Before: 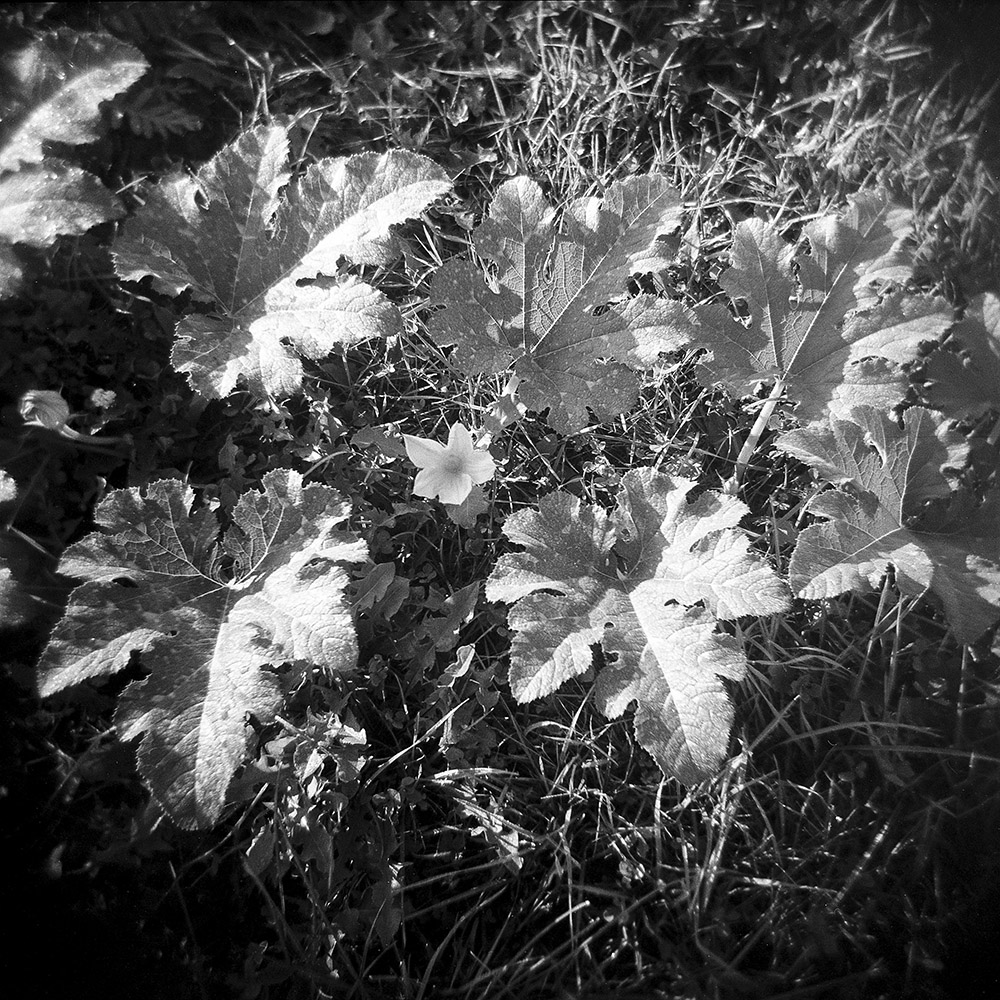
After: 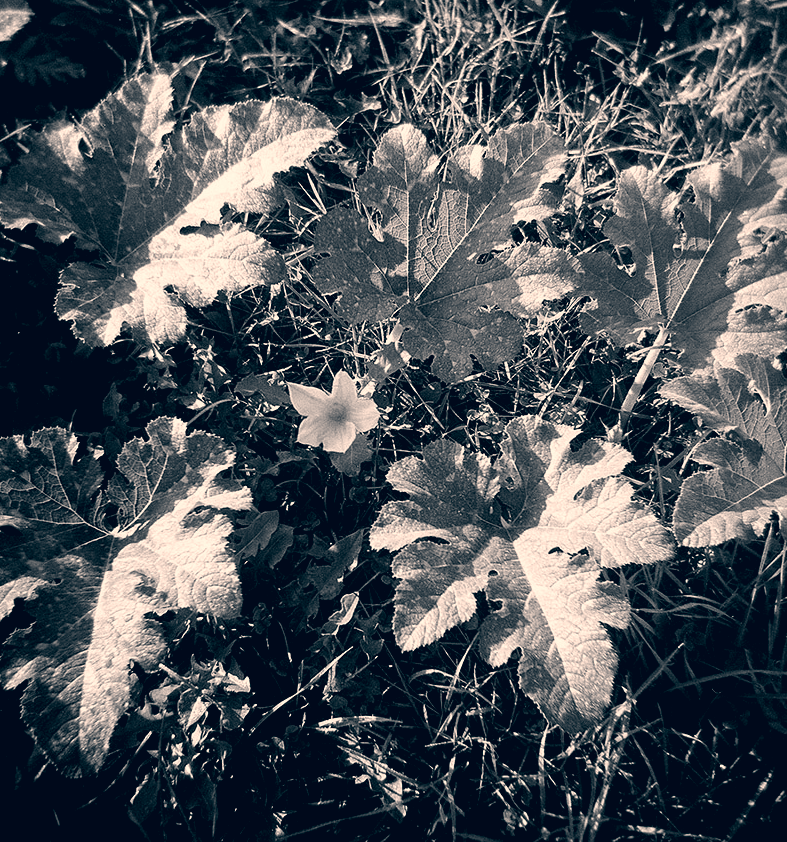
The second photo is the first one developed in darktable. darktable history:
crop: left 11.693%, top 5.229%, right 9.572%, bottom 10.488%
color correction: highlights a* 10.32, highlights b* 14.54, shadows a* -9.57, shadows b* -14.82
levels: levels [0.116, 0.574, 1]
